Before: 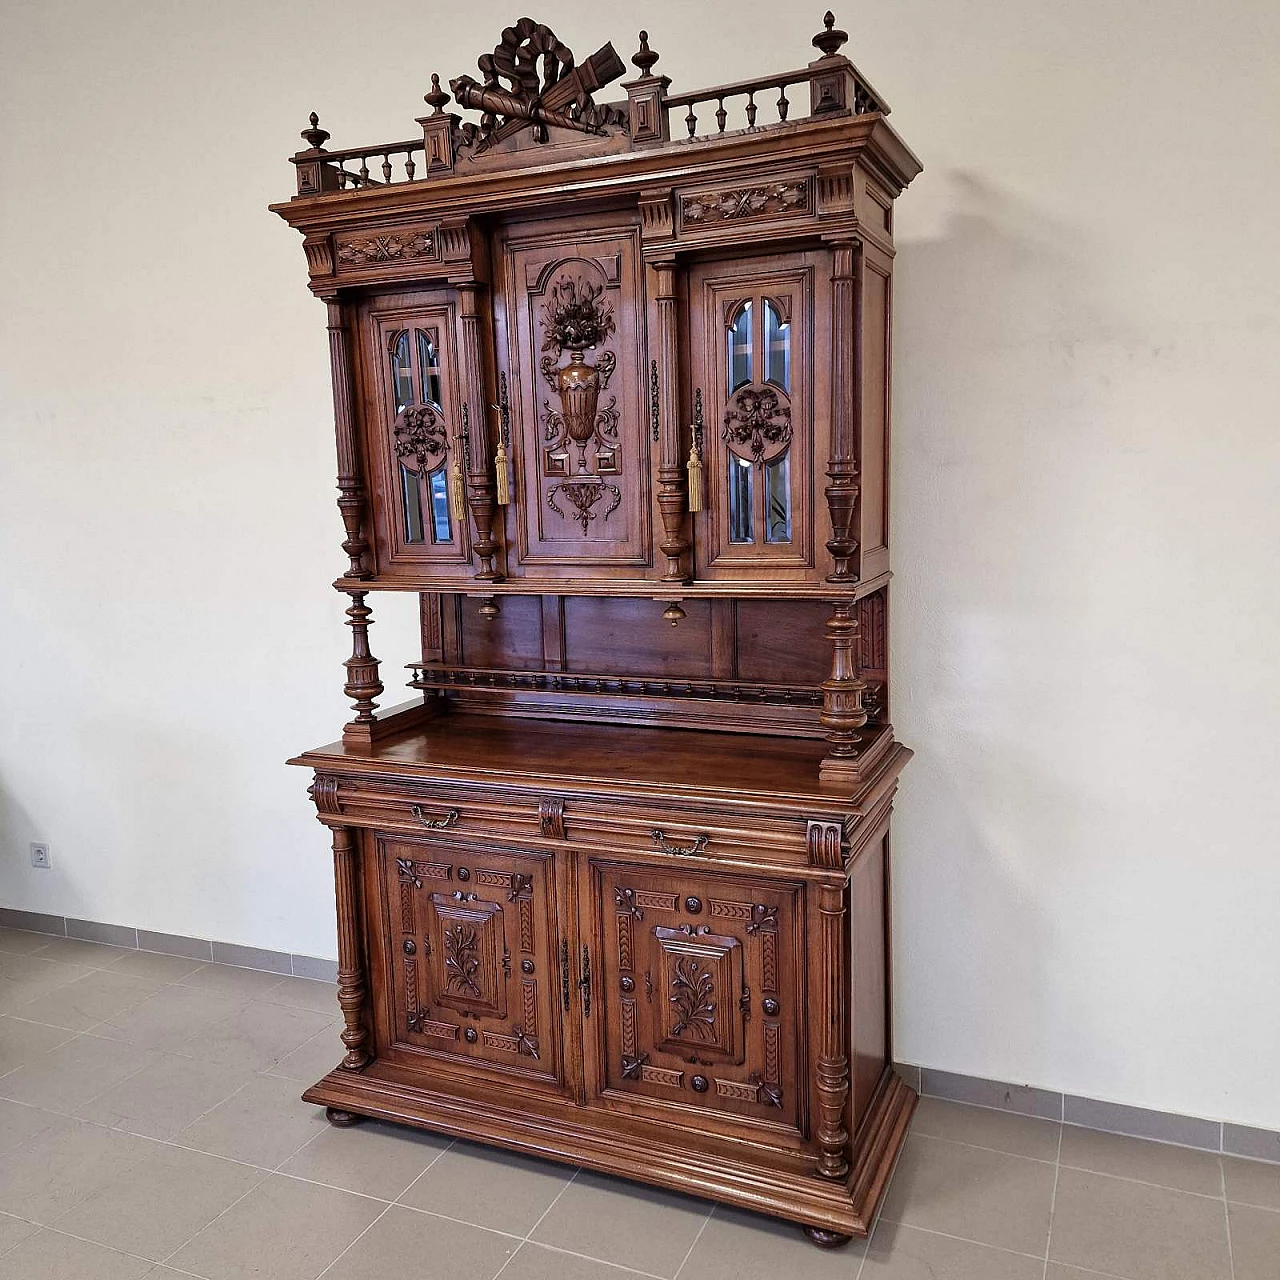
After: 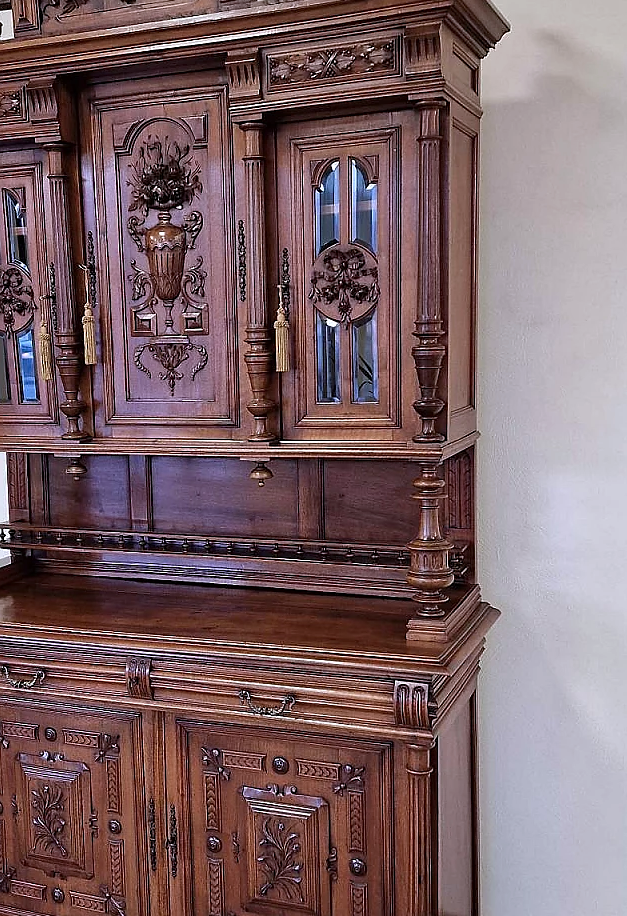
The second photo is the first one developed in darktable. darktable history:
crop: left 32.288%, top 10.999%, right 18.72%, bottom 17.379%
sharpen: radius 0.988, threshold 0.895
exposure: exposure -0.04 EV, compensate highlight preservation false
tone equalizer: edges refinement/feathering 500, mask exposure compensation -1.57 EV, preserve details no
color calibration: illuminant as shot in camera, x 0.358, y 0.373, temperature 4628.91 K
